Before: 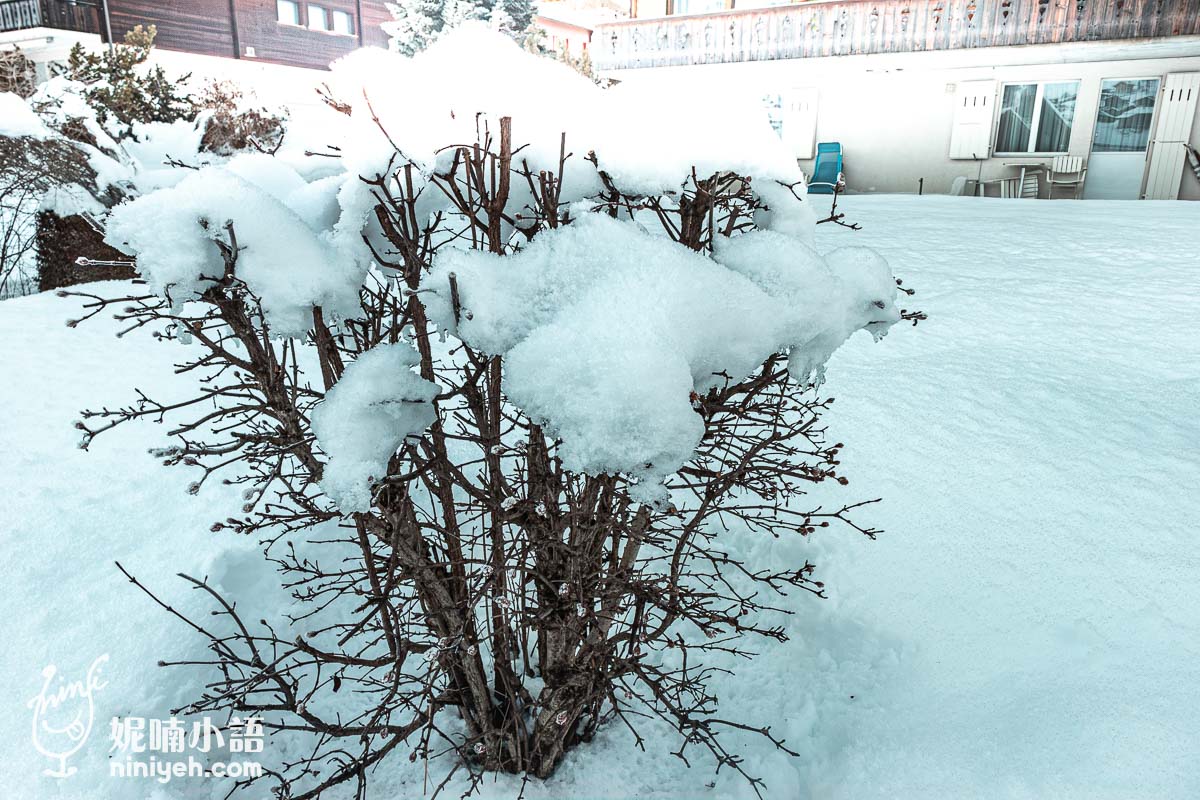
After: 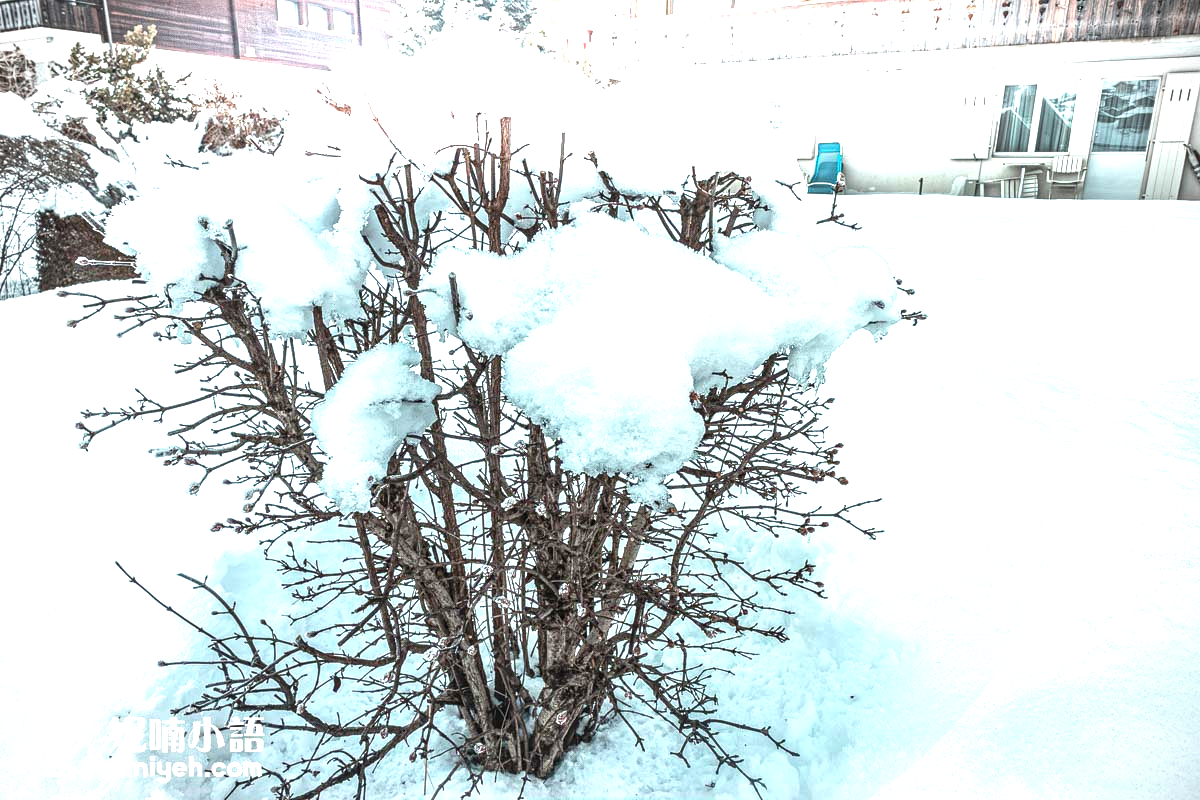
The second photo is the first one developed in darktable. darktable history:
vignetting: unbound false
local contrast: on, module defaults
exposure: black level correction 0, exposure 1 EV, compensate exposure bias true, compensate highlight preservation false
